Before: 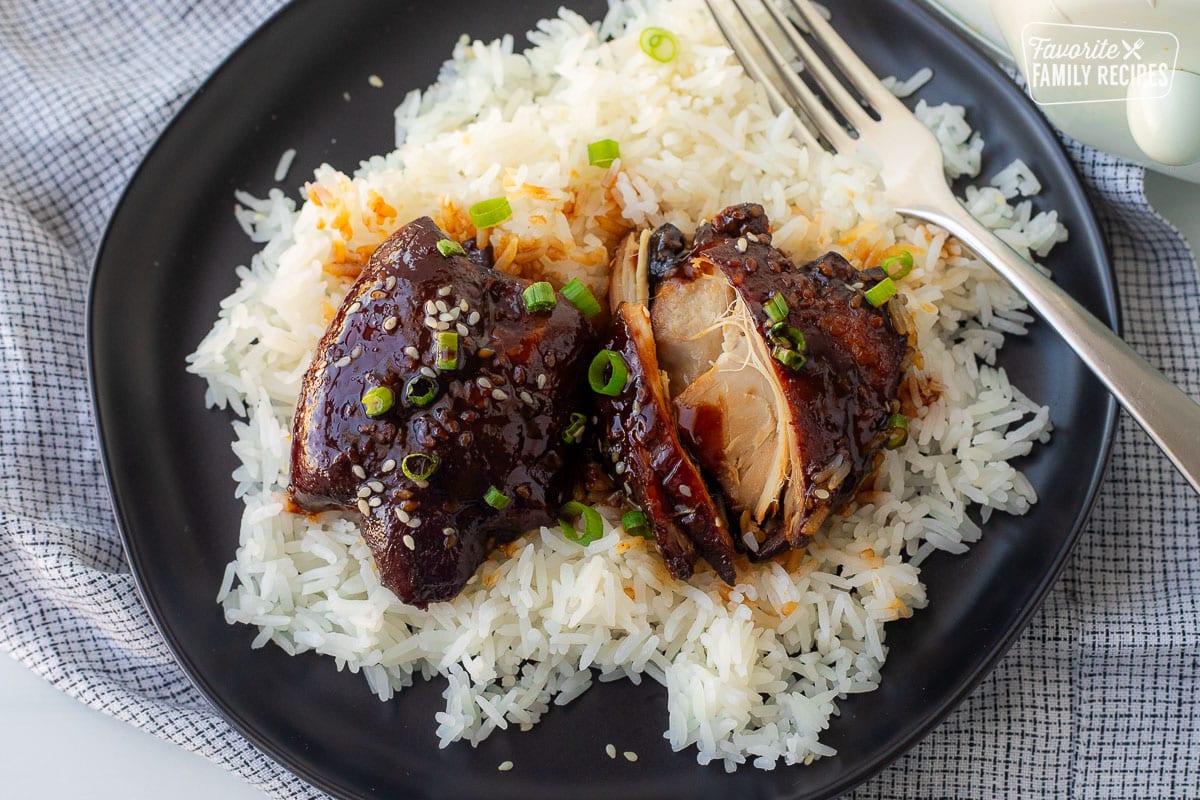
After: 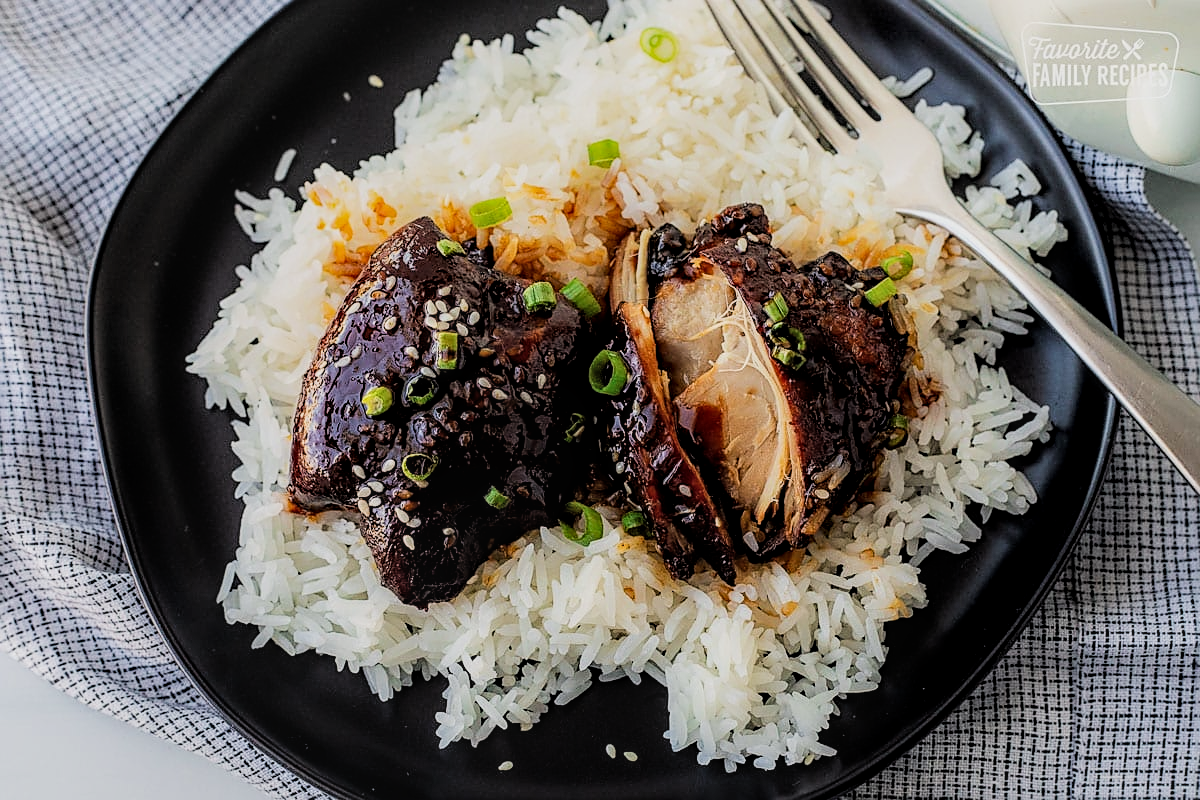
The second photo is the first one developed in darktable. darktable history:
local contrast: detail 130%
filmic rgb: black relative exposure -5 EV, hardness 2.88, contrast 1.3, highlights saturation mix -10%
sharpen: on, module defaults
